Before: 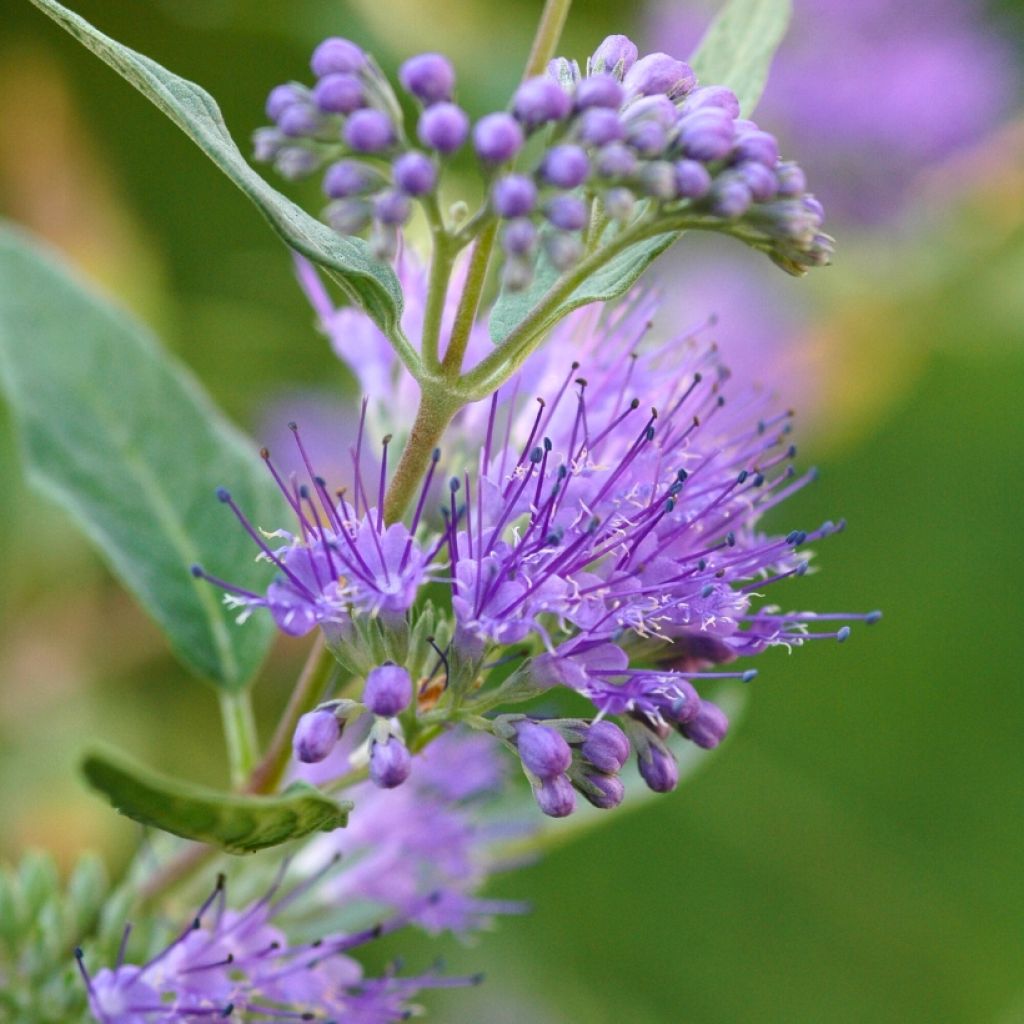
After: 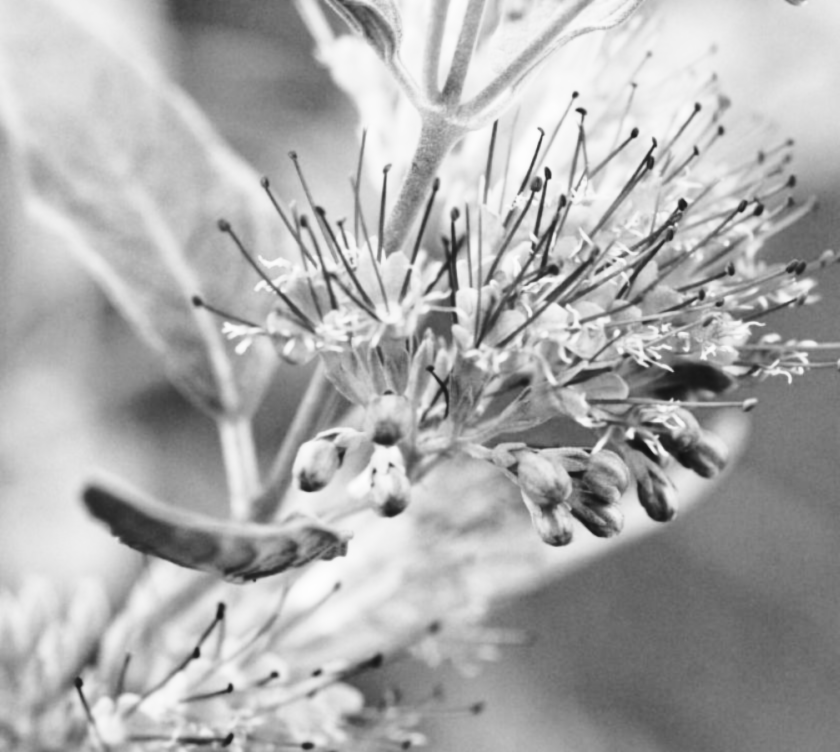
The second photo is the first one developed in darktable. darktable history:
crop: top 26.531%, right 17.959%
base curve: curves: ch0 [(0, 0) (0.028, 0.03) (0.121, 0.232) (0.46, 0.748) (0.859, 0.968) (1, 1)]
lowpass: radius 0.76, contrast 1.56, saturation 0, unbound 0
